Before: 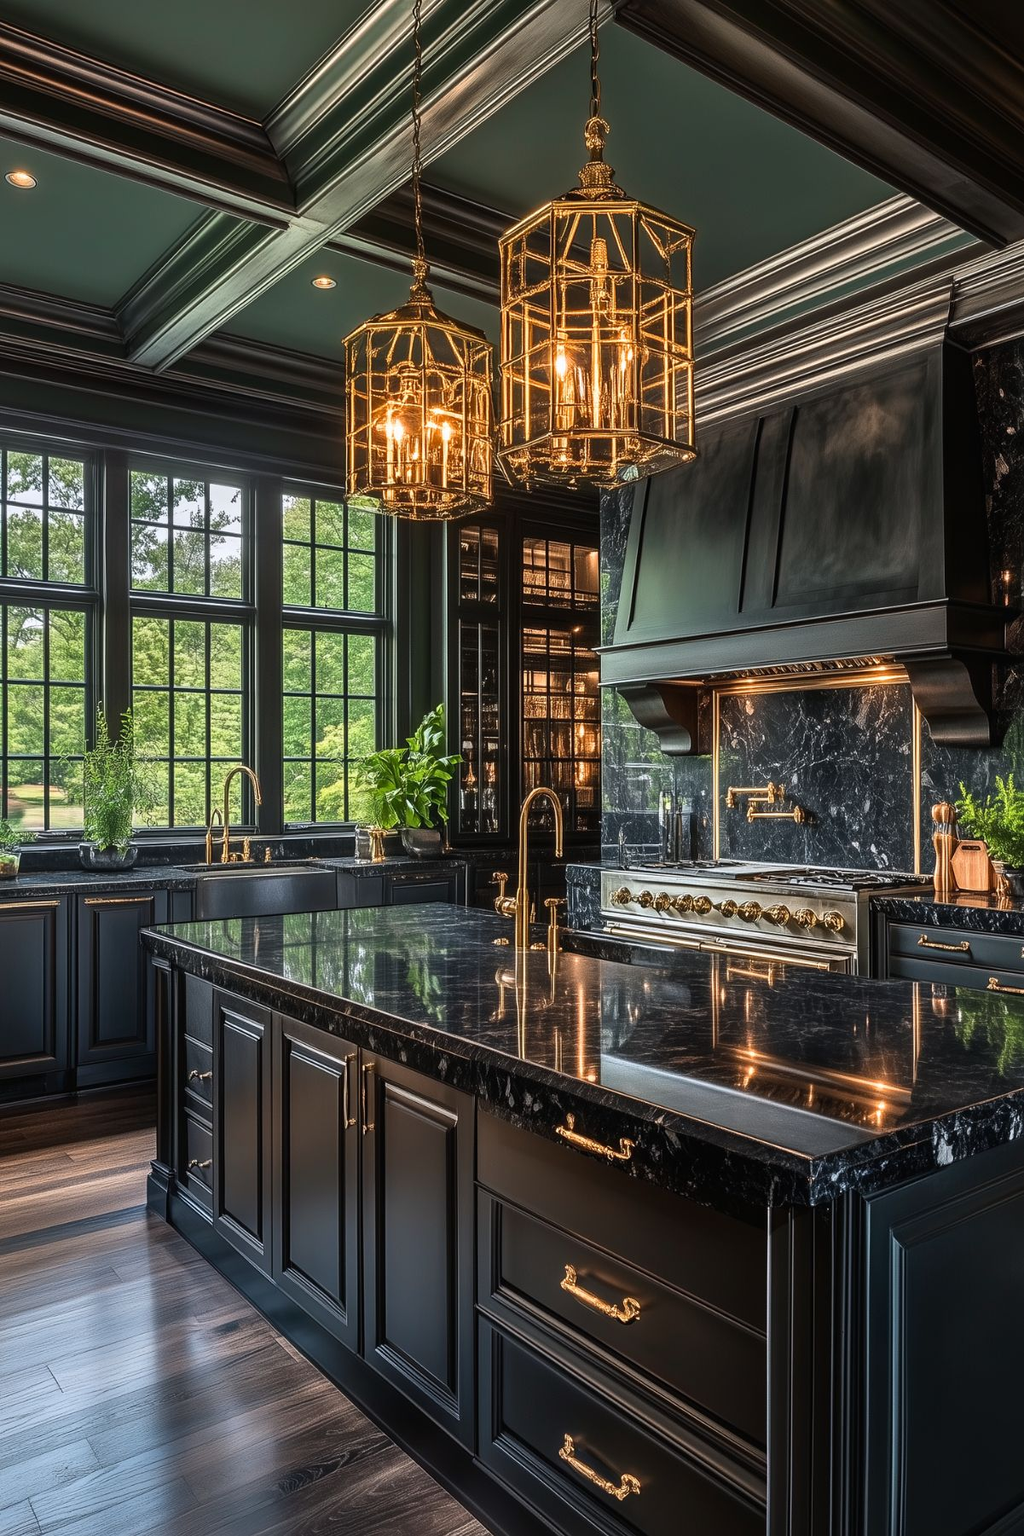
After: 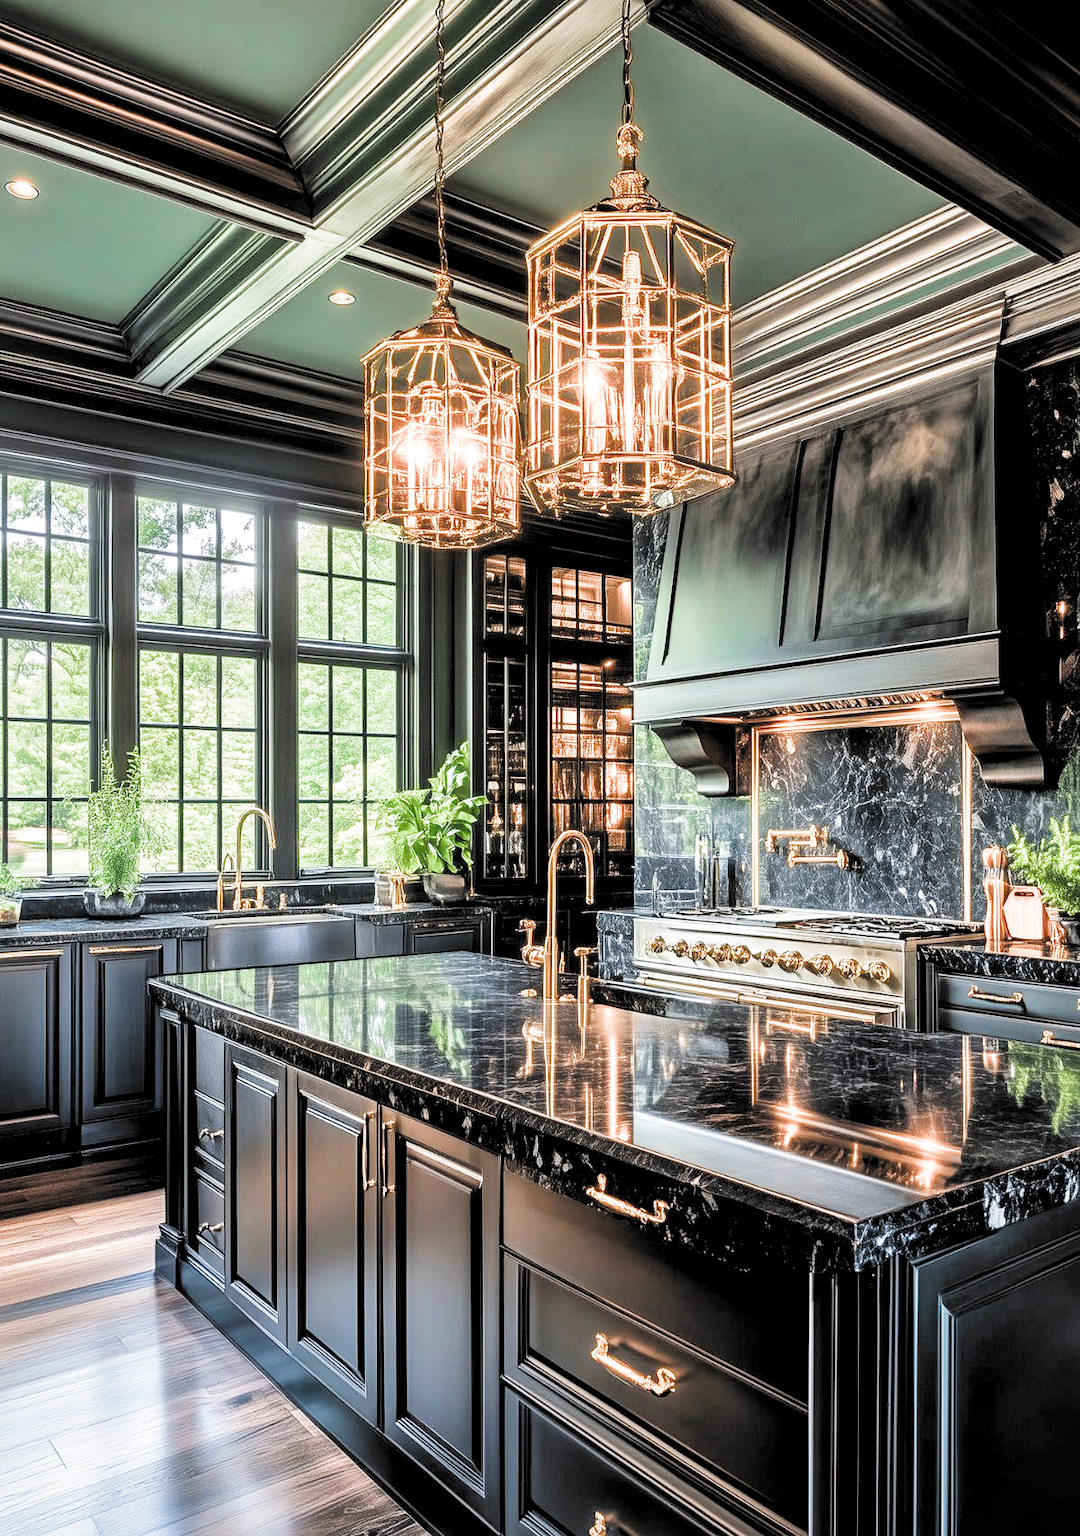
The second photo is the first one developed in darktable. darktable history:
exposure: black level correction 0, exposure 2.133 EV, compensate highlight preservation false
crop and rotate: top 0.013%, bottom 5.121%
local contrast: mode bilateral grid, contrast 21, coarseness 49, detail 132%, midtone range 0.2
filmic rgb: black relative exposure -2.7 EV, white relative exposure 4.56 EV, hardness 1.76, contrast 1.267, color science v5 (2021), contrast in shadows safe, contrast in highlights safe
